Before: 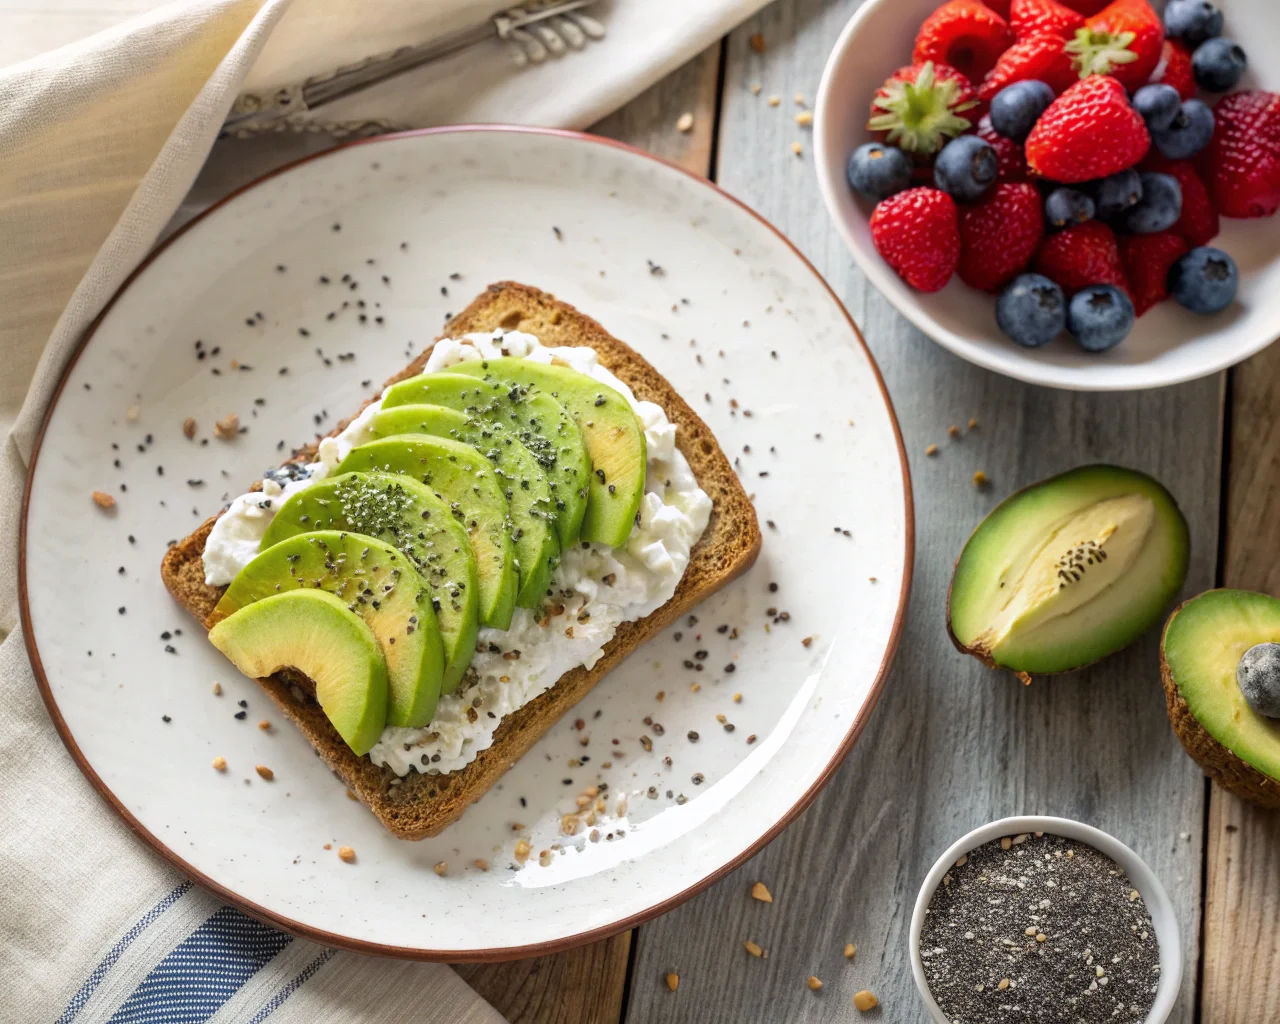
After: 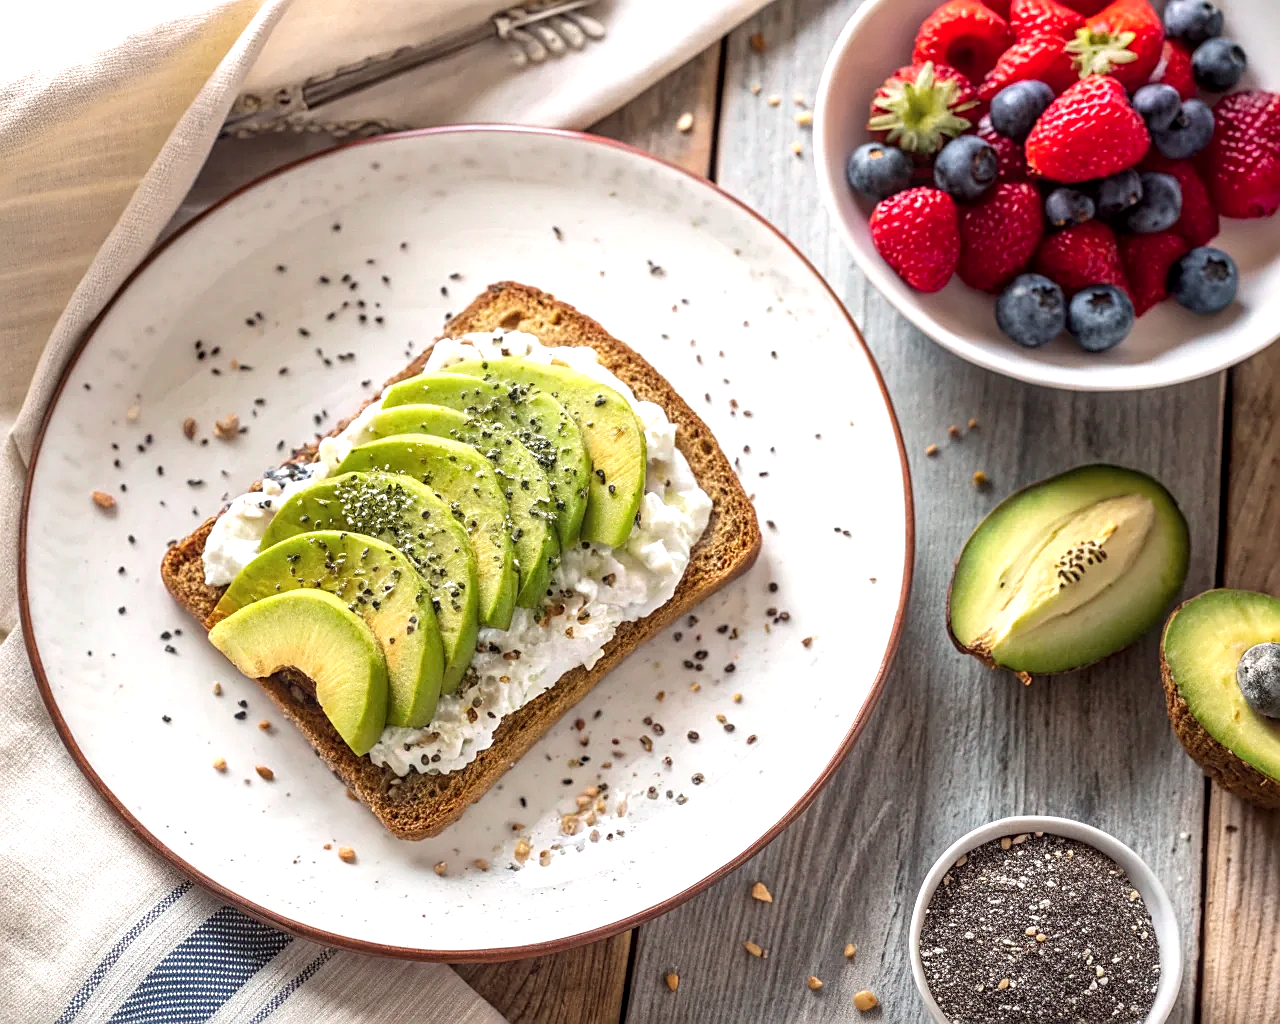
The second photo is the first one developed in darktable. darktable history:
tone curve: curves: ch0 [(0, 0) (0.253, 0.237) (1, 1)]; ch1 [(0, 0) (0.401, 0.42) (0.442, 0.47) (0.491, 0.495) (0.511, 0.523) (0.557, 0.565) (0.66, 0.683) (1, 1)]; ch2 [(0, 0) (0.394, 0.413) (0.5, 0.5) (0.578, 0.568) (1, 1)], color space Lab, independent channels, preserve colors none
local contrast: on, module defaults
sharpen: on, module defaults
exposure: exposure 0.426 EV, compensate highlight preservation false
tone equalizer: on, module defaults
